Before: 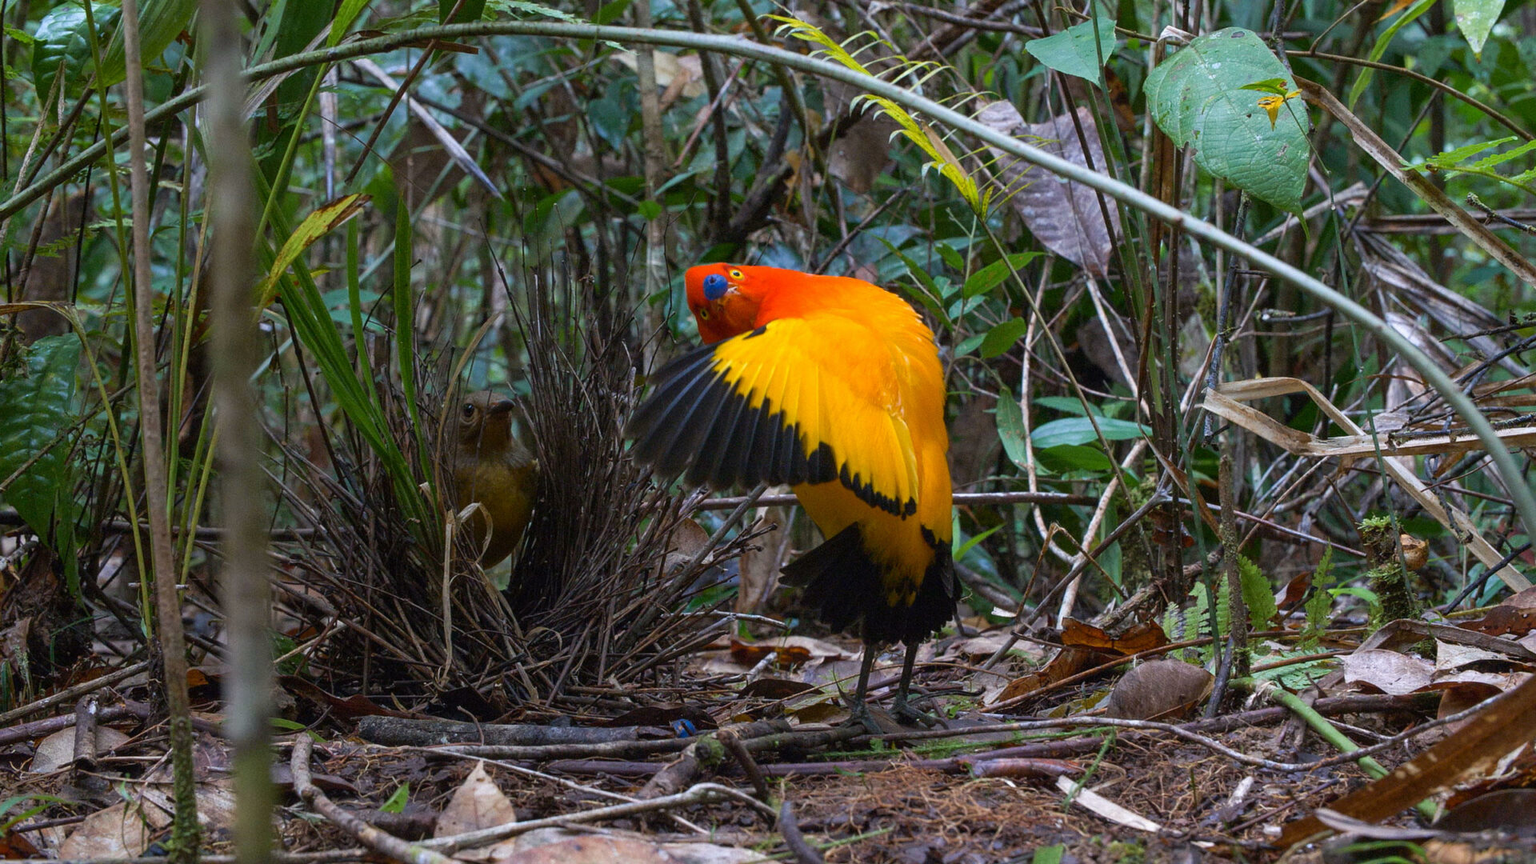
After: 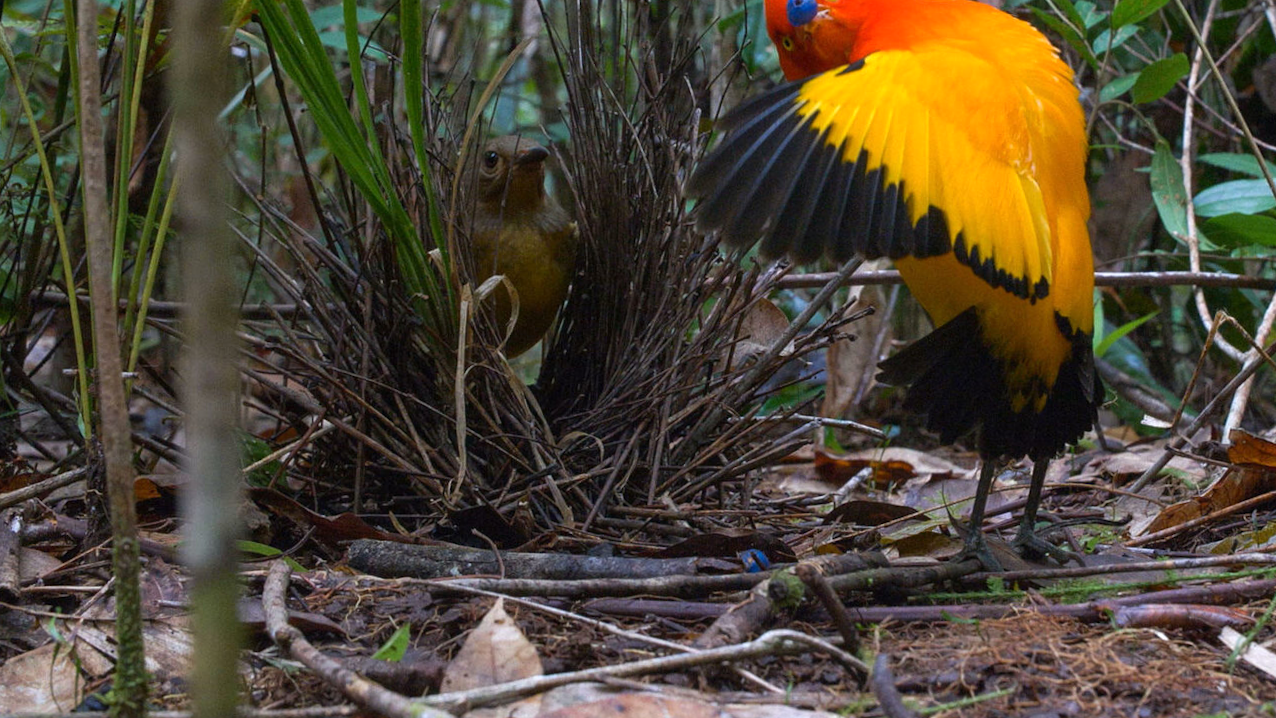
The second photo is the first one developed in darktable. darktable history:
crop and rotate: angle -0.82°, left 3.85%, top 31.828%, right 27.992%
exposure: exposure 0.127 EV, compensate highlight preservation false
